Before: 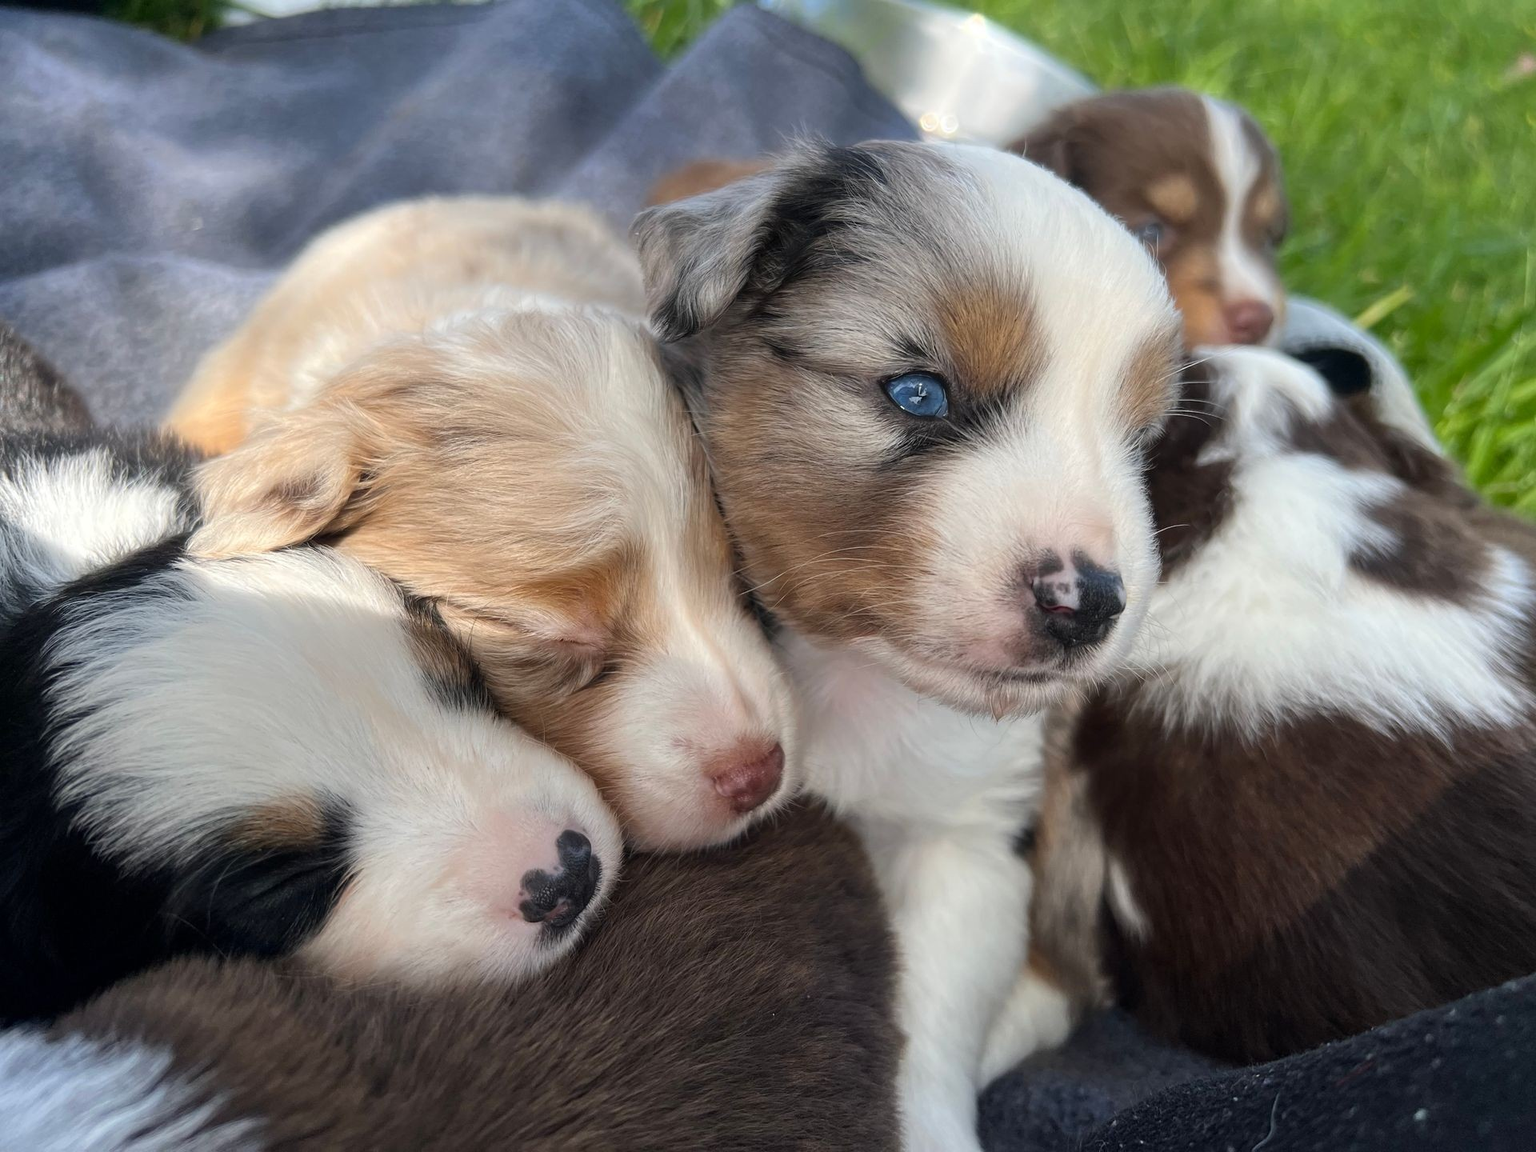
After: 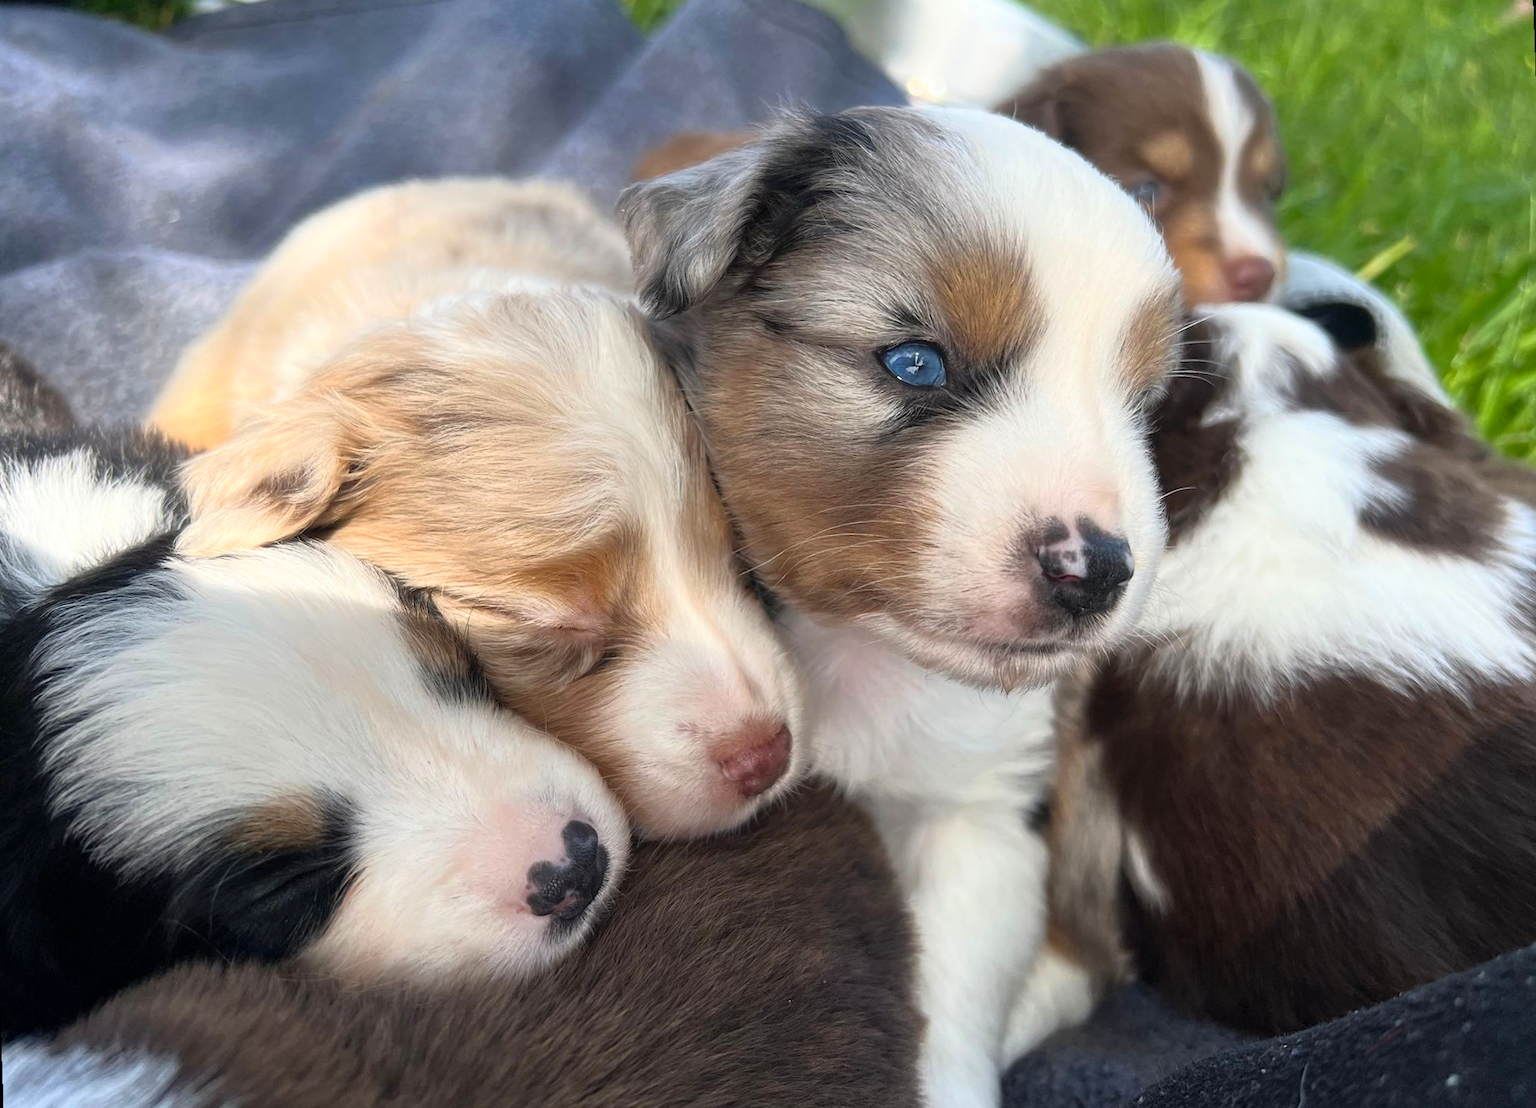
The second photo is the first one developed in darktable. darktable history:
base curve: curves: ch0 [(0, 0) (0.257, 0.25) (0.482, 0.586) (0.757, 0.871) (1, 1)]
rotate and perspective: rotation -2°, crop left 0.022, crop right 0.978, crop top 0.049, crop bottom 0.951
contrast brightness saturation: contrast 0.03, brightness 0.06, saturation 0.13
